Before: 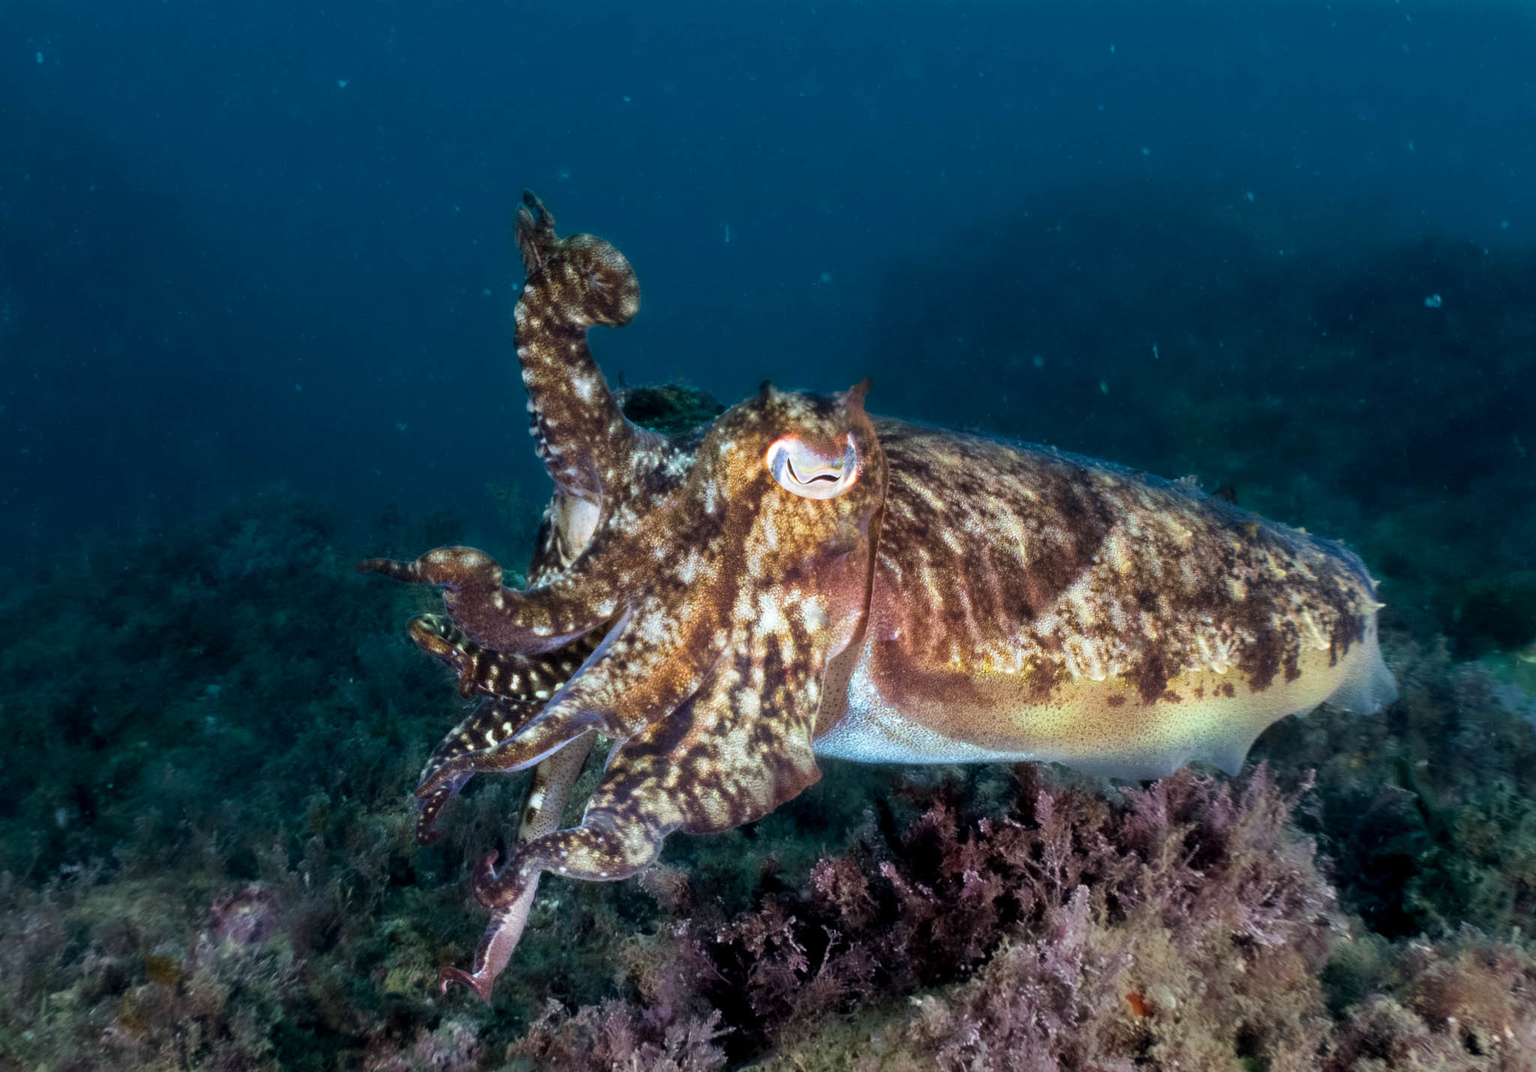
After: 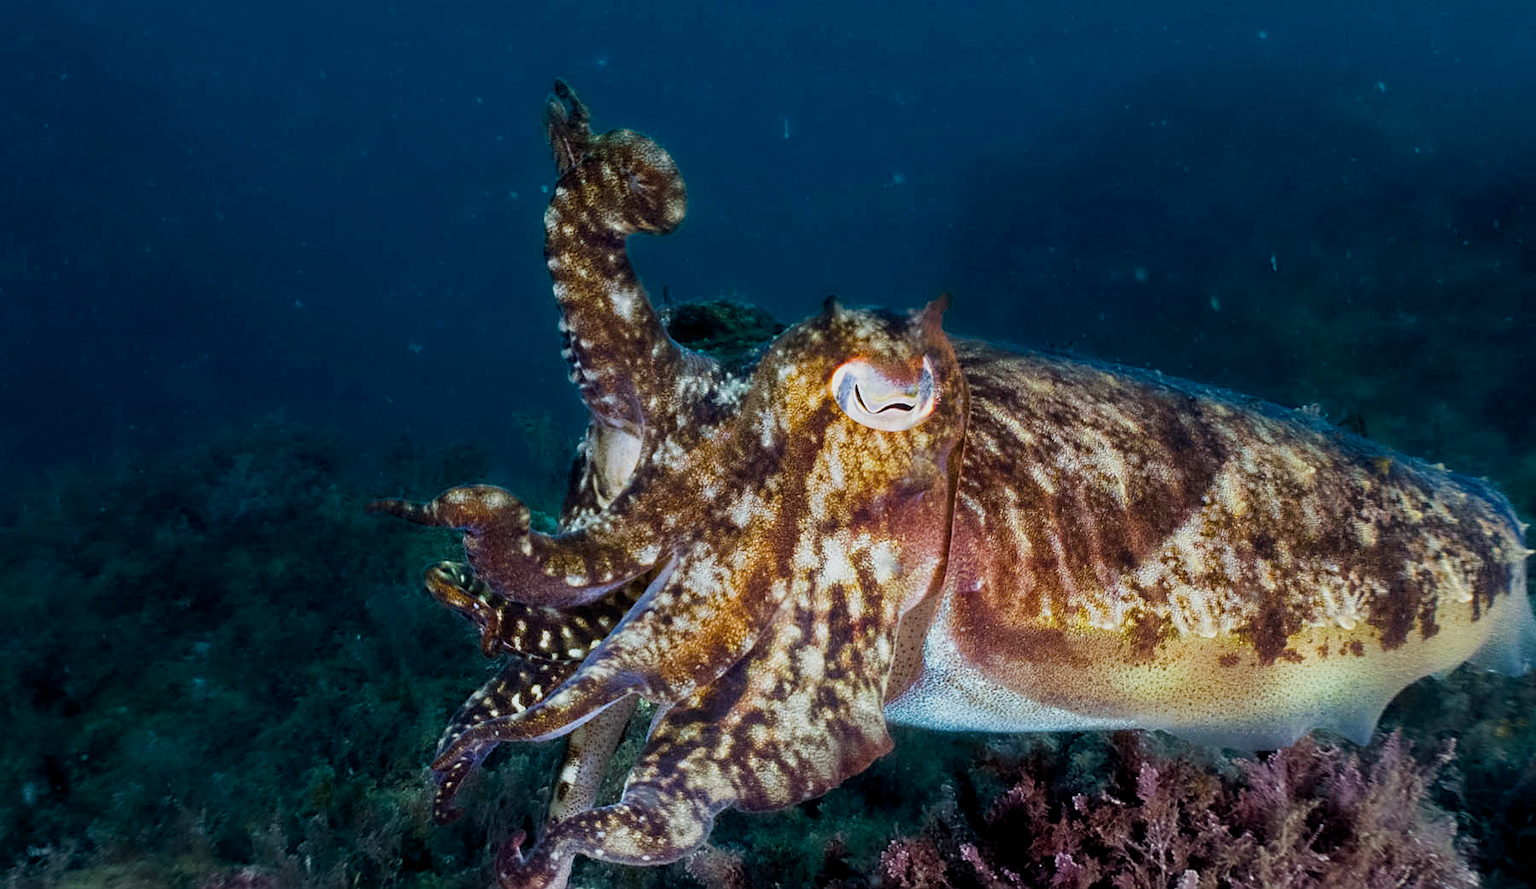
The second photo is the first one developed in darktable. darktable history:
base curve: curves: ch0 [(0, 0) (0.204, 0.334) (0.55, 0.733) (1, 1)], preserve colors none
crop and rotate: left 2.37%, top 11.264%, right 9.701%, bottom 15.814%
shadows and highlights: radius 90.56, shadows -14.31, white point adjustment 0.254, highlights 32.82, compress 48.5%, soften with gaussian
color correction: highlights b* 0.014, saturation 0.861
exposure: black level correction 0, exposure -0.824 EV, compensate exposure bias true, compensate highlight preservation false
sharpen: on, module defaults
color balance rgb: shadows lift › luminance -19.652%, perceptual saturation grading › global saturation 20%, perceptual saturation grading › highlights -13.955%, perceptual saturation grading › shadows 50.25%
